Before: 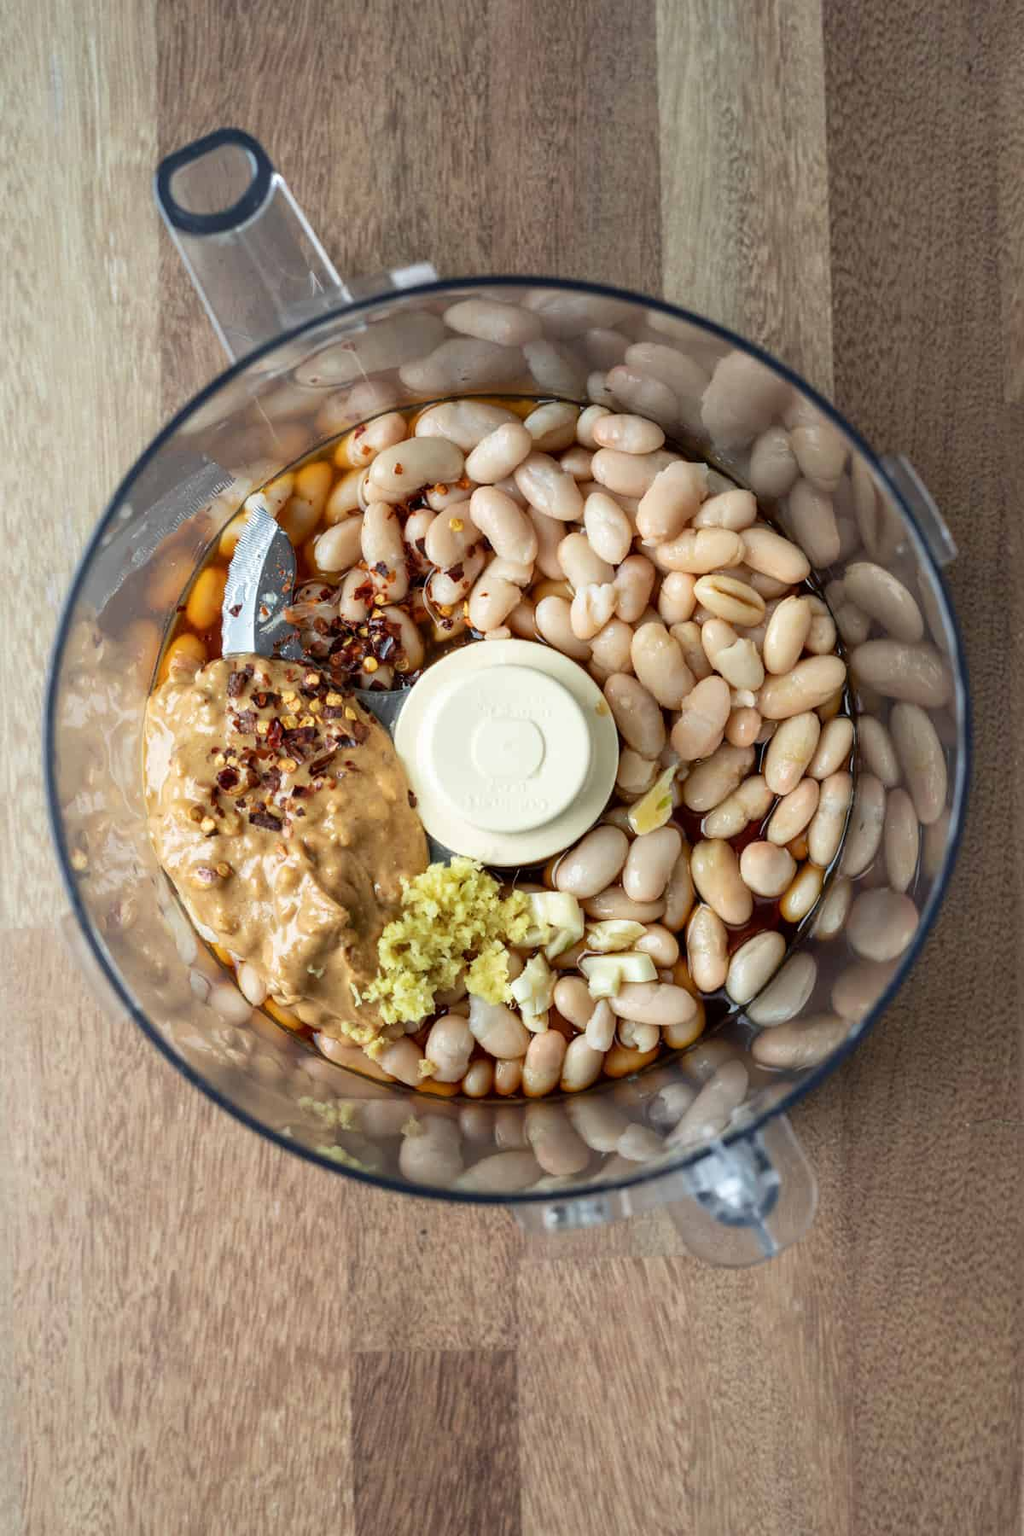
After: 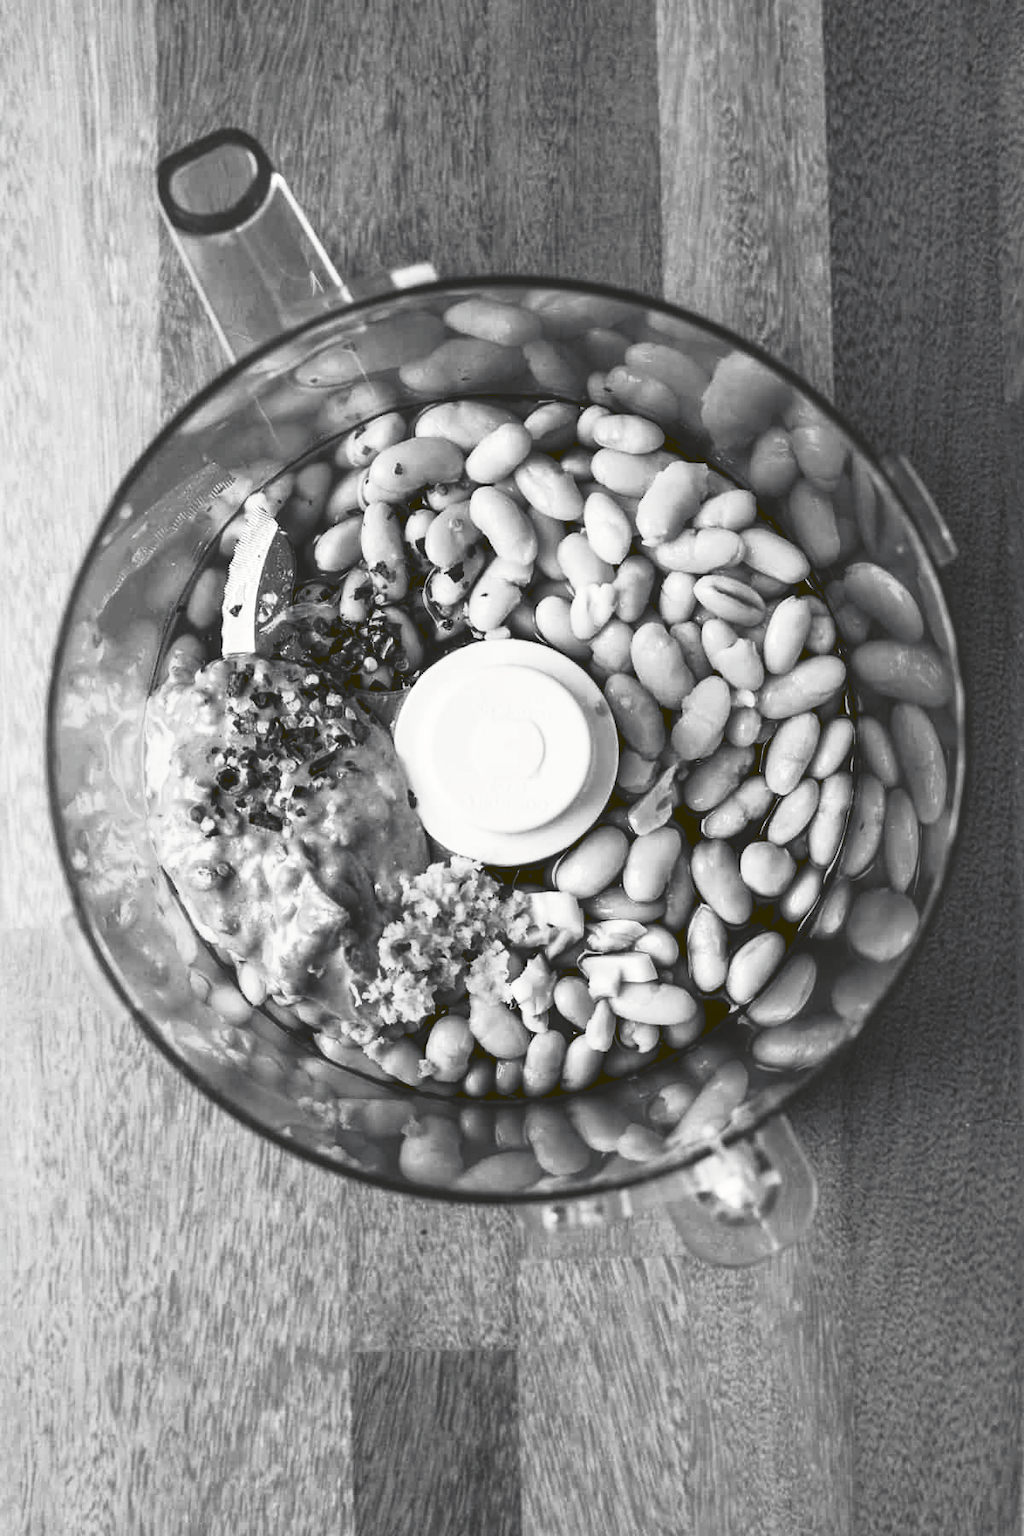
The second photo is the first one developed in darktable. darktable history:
tone curve: curves: ch0 [(0, 0) (0.003, 0.142) (0.011, 0.142) (0.025, 0.147) (0.044, 0.147) (0.069, 0.152) (0.1, 0.16) (0.136, 0.172) (0.177, 0.193) (0.224, 0.221) (0.277, 0.264) (0.335, 0.322) (0.399, 0.399) (0.468, 0.49) (0.543, 0.593) (0.623, 0.723) (0.709, 0.841) (0.801, 0.925) (0.898, 0.976) (1, 1)], preserve colors none
color look up table: target L [91.64, 83.84, 84.56, 76.98, 74.42, 67.99, 40.18, 42.1, 49.9, 19.87, 18, 5.464, 200.09, 72.58, 71.71, 78.43, 62.97, 64.99, 68.99, 55.54, 47.24, 41.28, 21.25, 5.464, 94.45, 82.41, 84.56, 70.23, 81.69, 67.24, 74.78, 84.56, 45.63, 58.64, 45.36, 44, 30.59, 45.63, 24.87, 5.464, 1.645, 98.62, 83.84, 83.12, 67.24, 52.27, 75.88, 59.41, 35.3], target a [-0.1, -0.003, -0.003, 0, 0, 0.001 ×4, -0.001, -0.001, -0.458, 0, 0, 0.001, 0, 0.001 ×6, 0, -0.458, -0.1, -0.002, -0.003, 0.001, -0.003, 0.001, 0, -0.003, 0.001 ×4, 0, 0.001, 0, -0.458, -0.153, -0.288, -0.003, -0.001, 0.001, 0.001, -0.001, 0.001, 0], target b [1.238, 0.027, 0.026, 0.003, 0.003, -0.004 ×4, 0.008, 0.008, 5.644, 0, 0.003, -0.004, 0.003, -0.004 ×6, 0, 5.644, 1.23, 0.026, 0.026, -0.004, 0.026, -0.004, 0.003, 0.026, -0.004 ×4, -0.001, -0.004, 0, 5.644, 1.891, 3.612, 0.027, 0.003, -0.004, -0.004, 0.004, -0.007, -0.001], num patches 49
